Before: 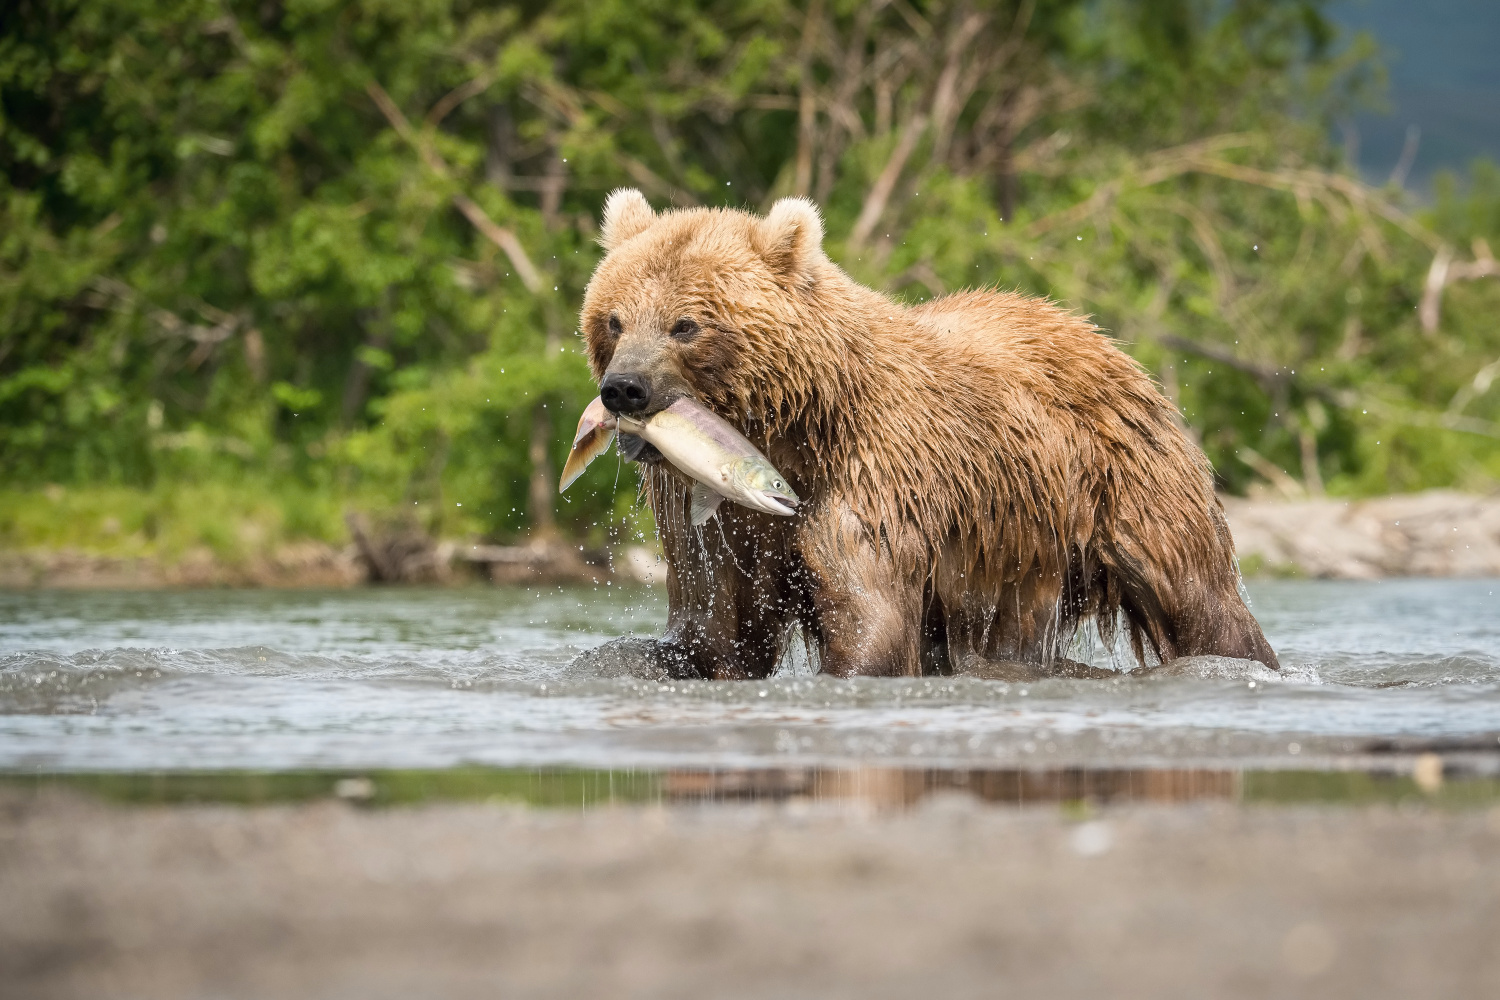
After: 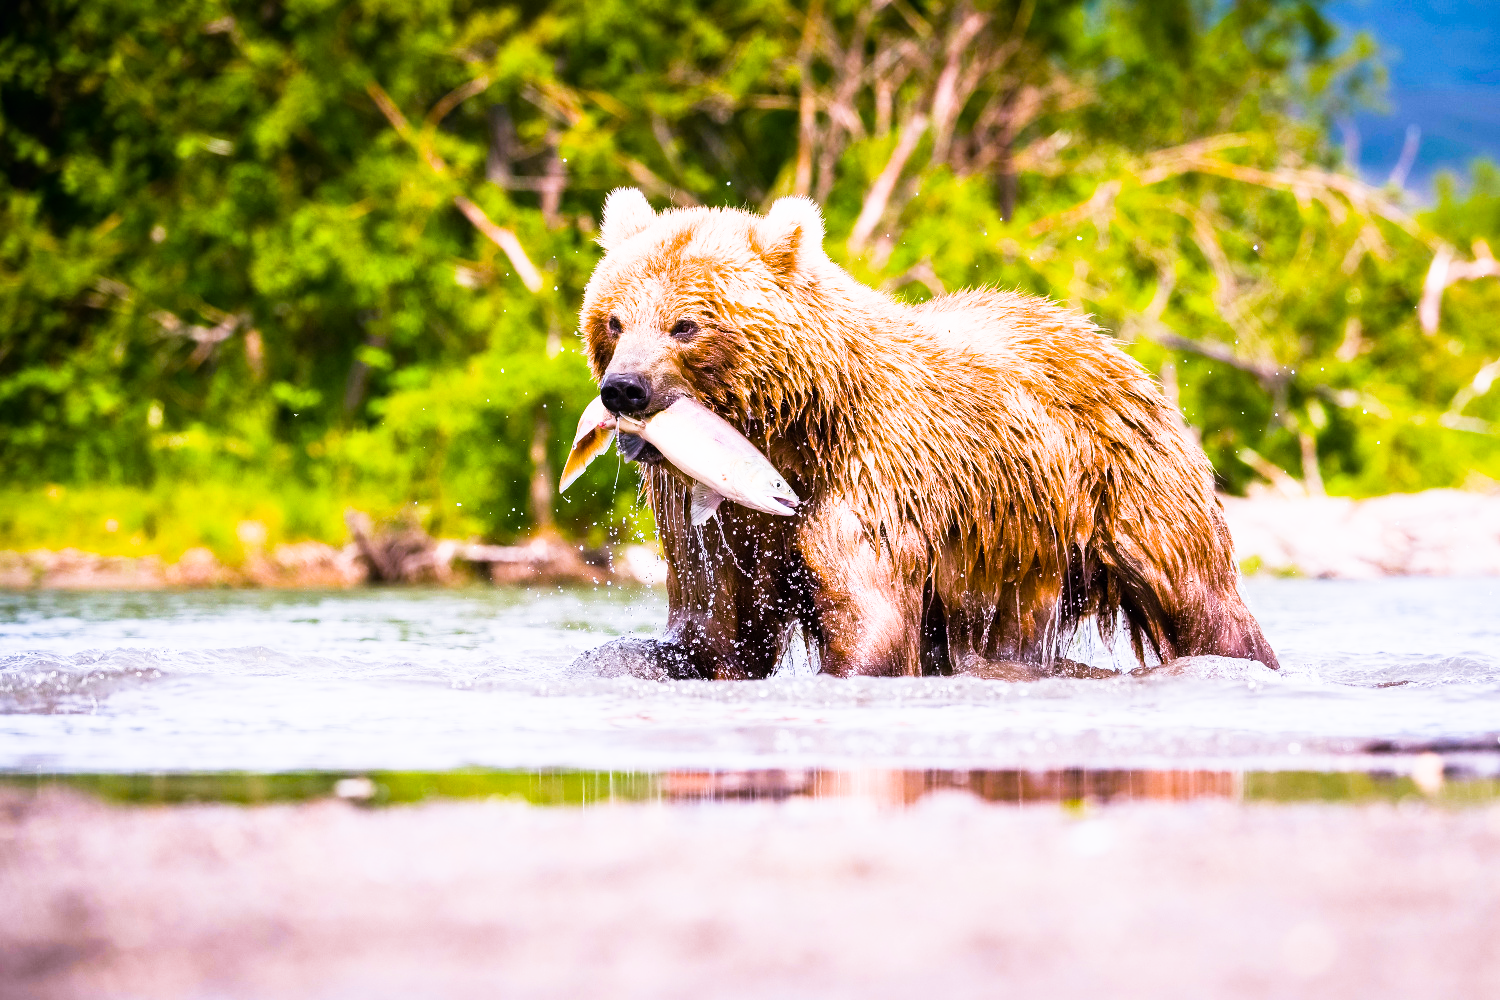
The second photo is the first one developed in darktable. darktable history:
color balance rgb: linear chroma grading › global chroma 10%, perceptual saturation grading › global saturation 40%, perceptual brilliance grading › global brilliance 30%, global vibrance 20%
white balance: red 1.042, blue 1.17
sigmoid: contrast 1.86, skew 0.35
